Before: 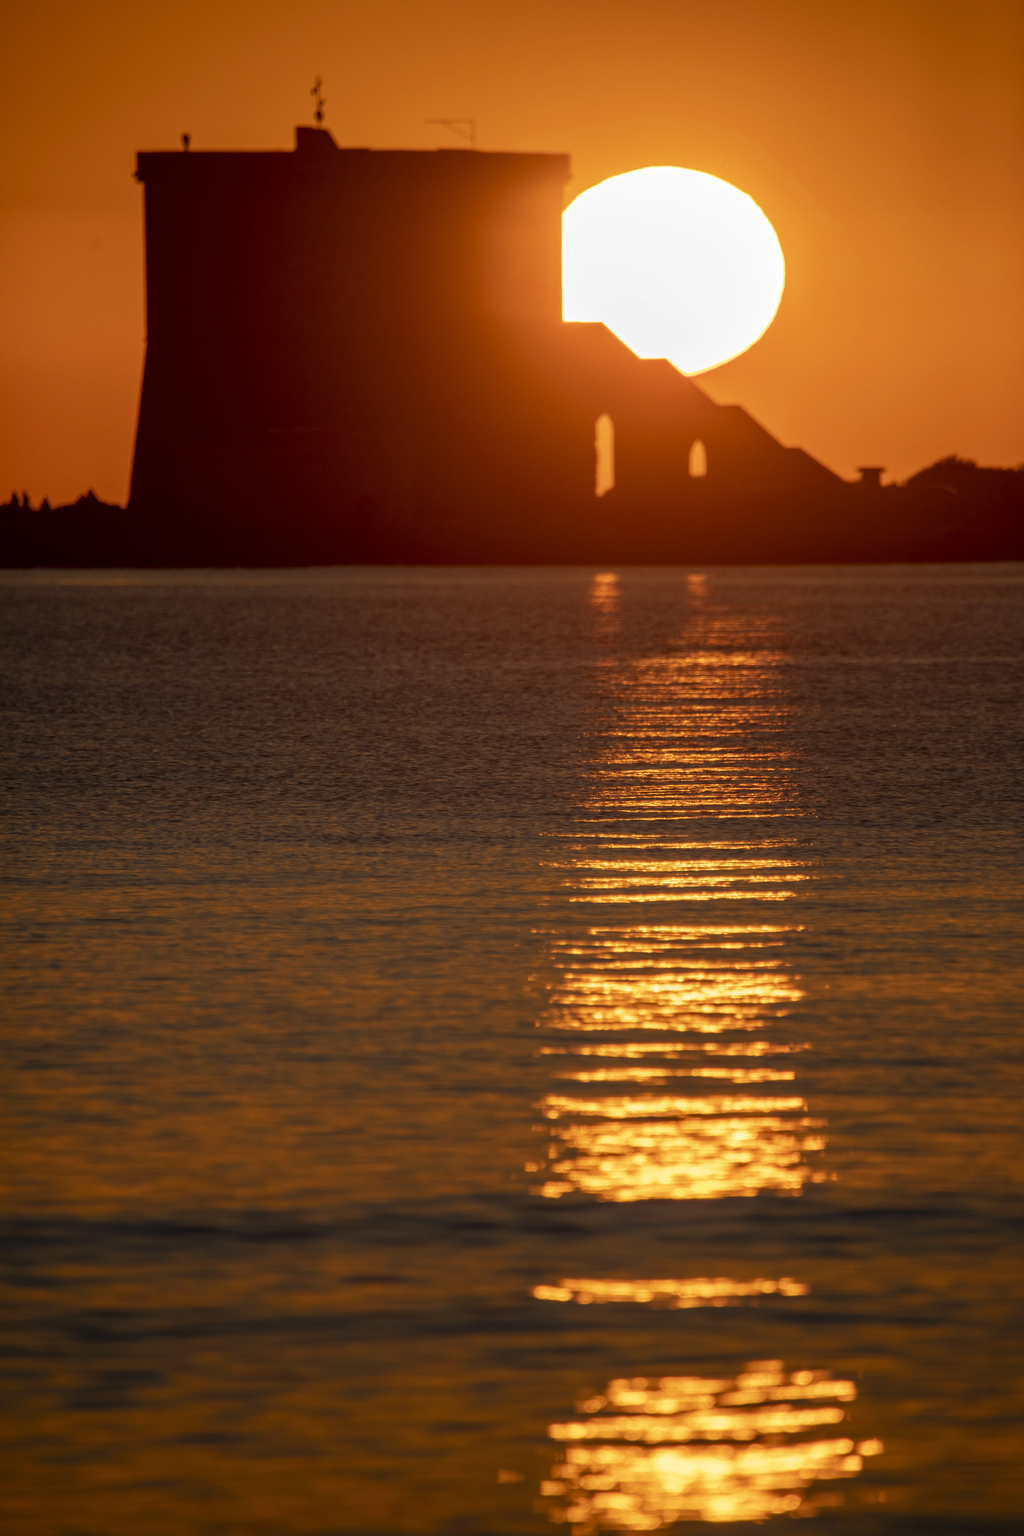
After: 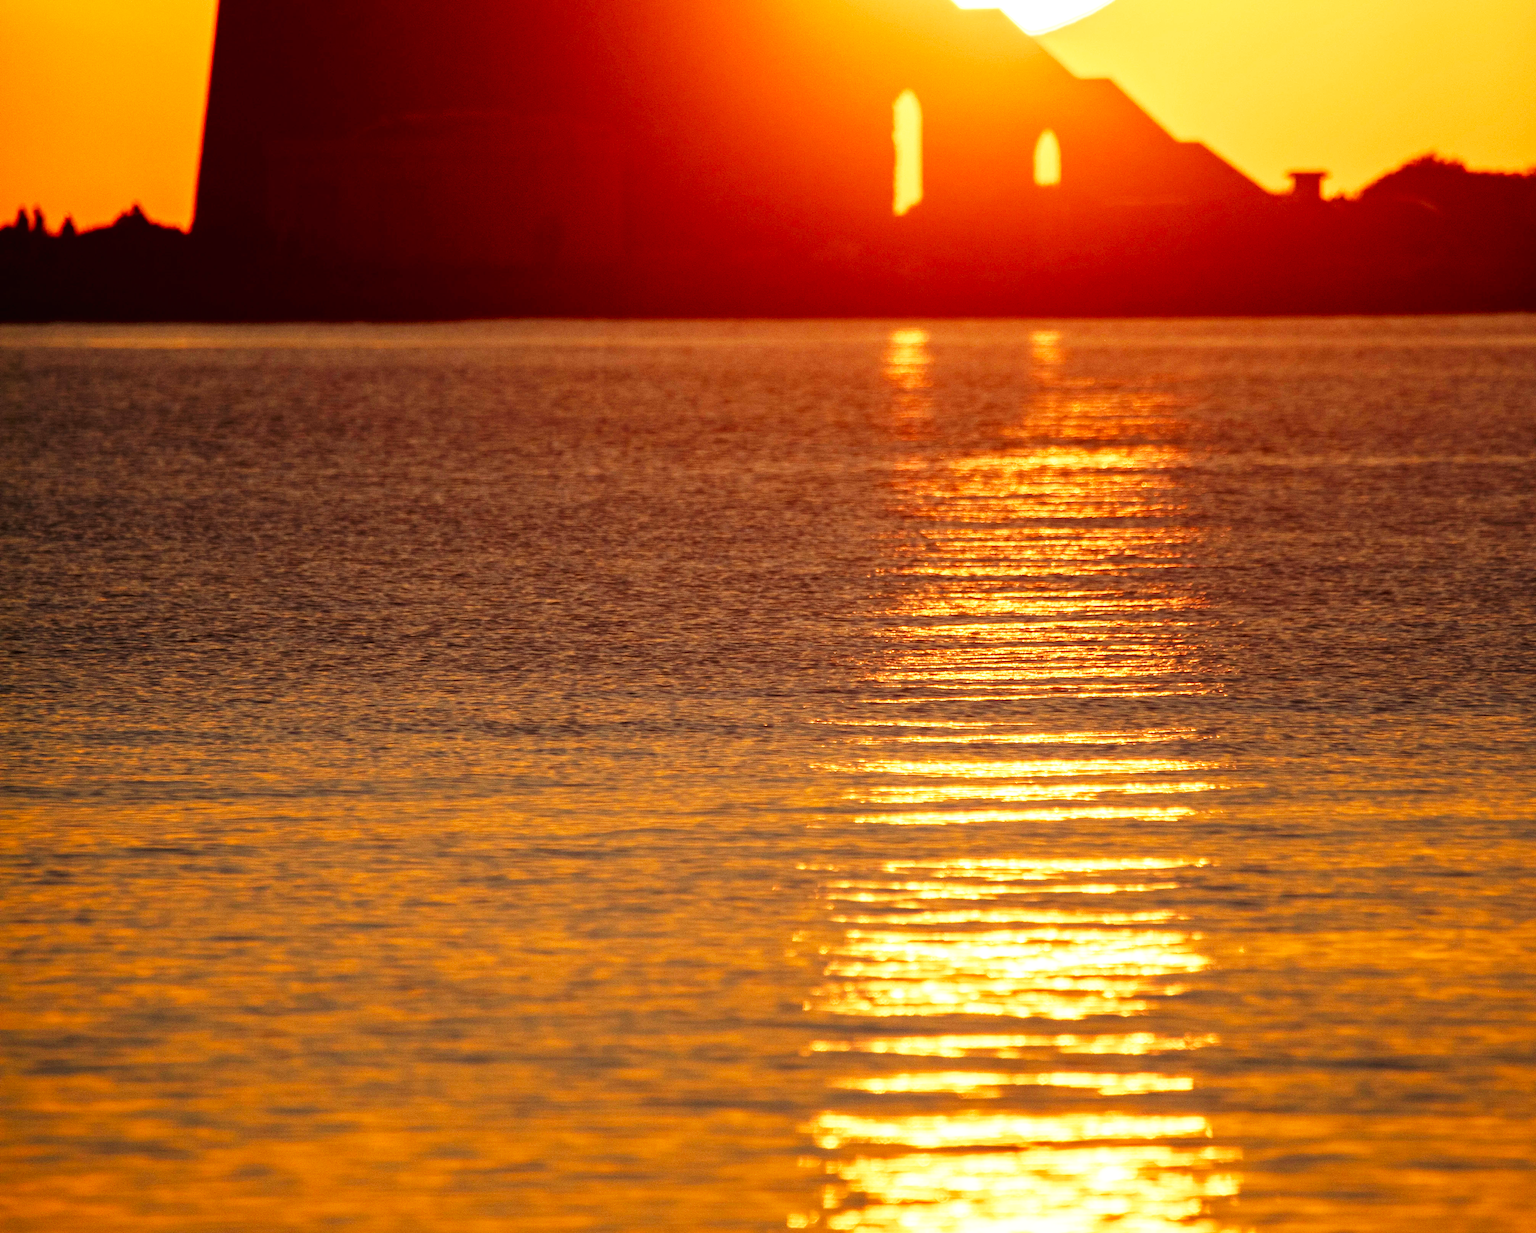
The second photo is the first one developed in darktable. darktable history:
exposure: black level correction 0, exposure 0.7 EV, compensate exposure bias true, compensate highlight preservation false
base curve: curves: ch0 [(0, 0) (0.007, 0.004) (0.027, 0.03) (0.046, 0.07) (0.207, 0.54) (0.442, 0.872) (0.673, 0.972) (1, 1)], preserve colors none
crop and rotate: top 23.043%, bottom 23.437%
